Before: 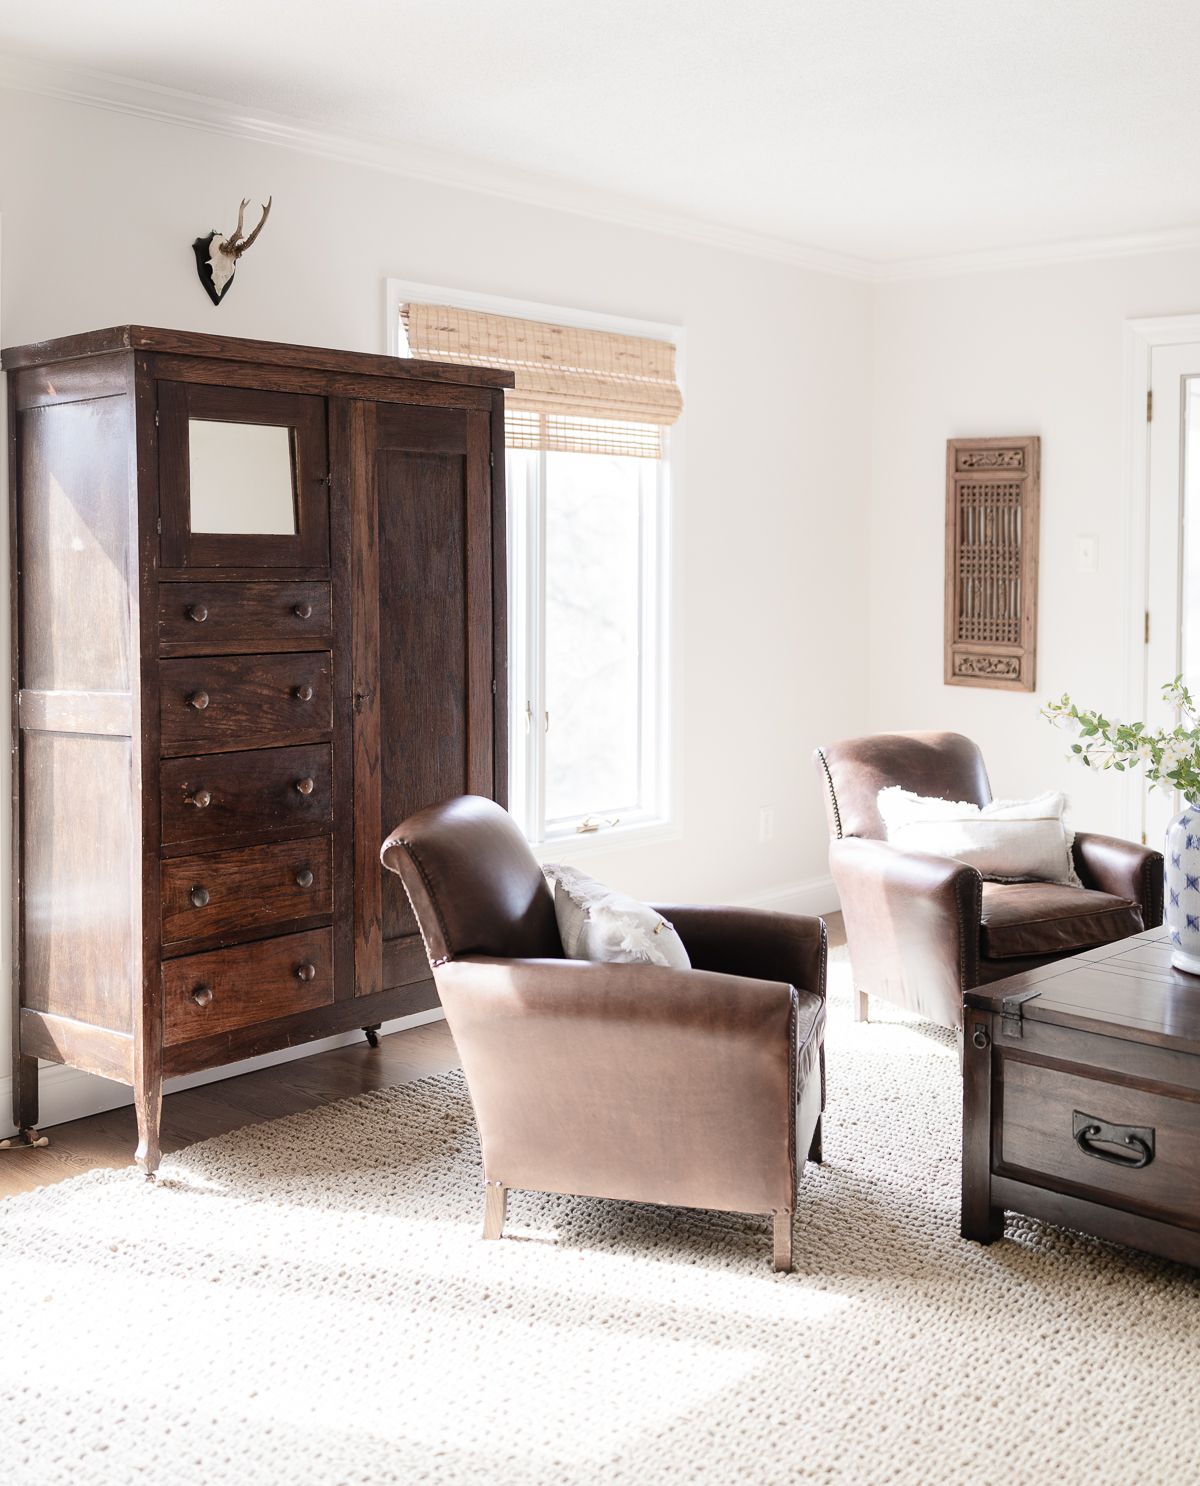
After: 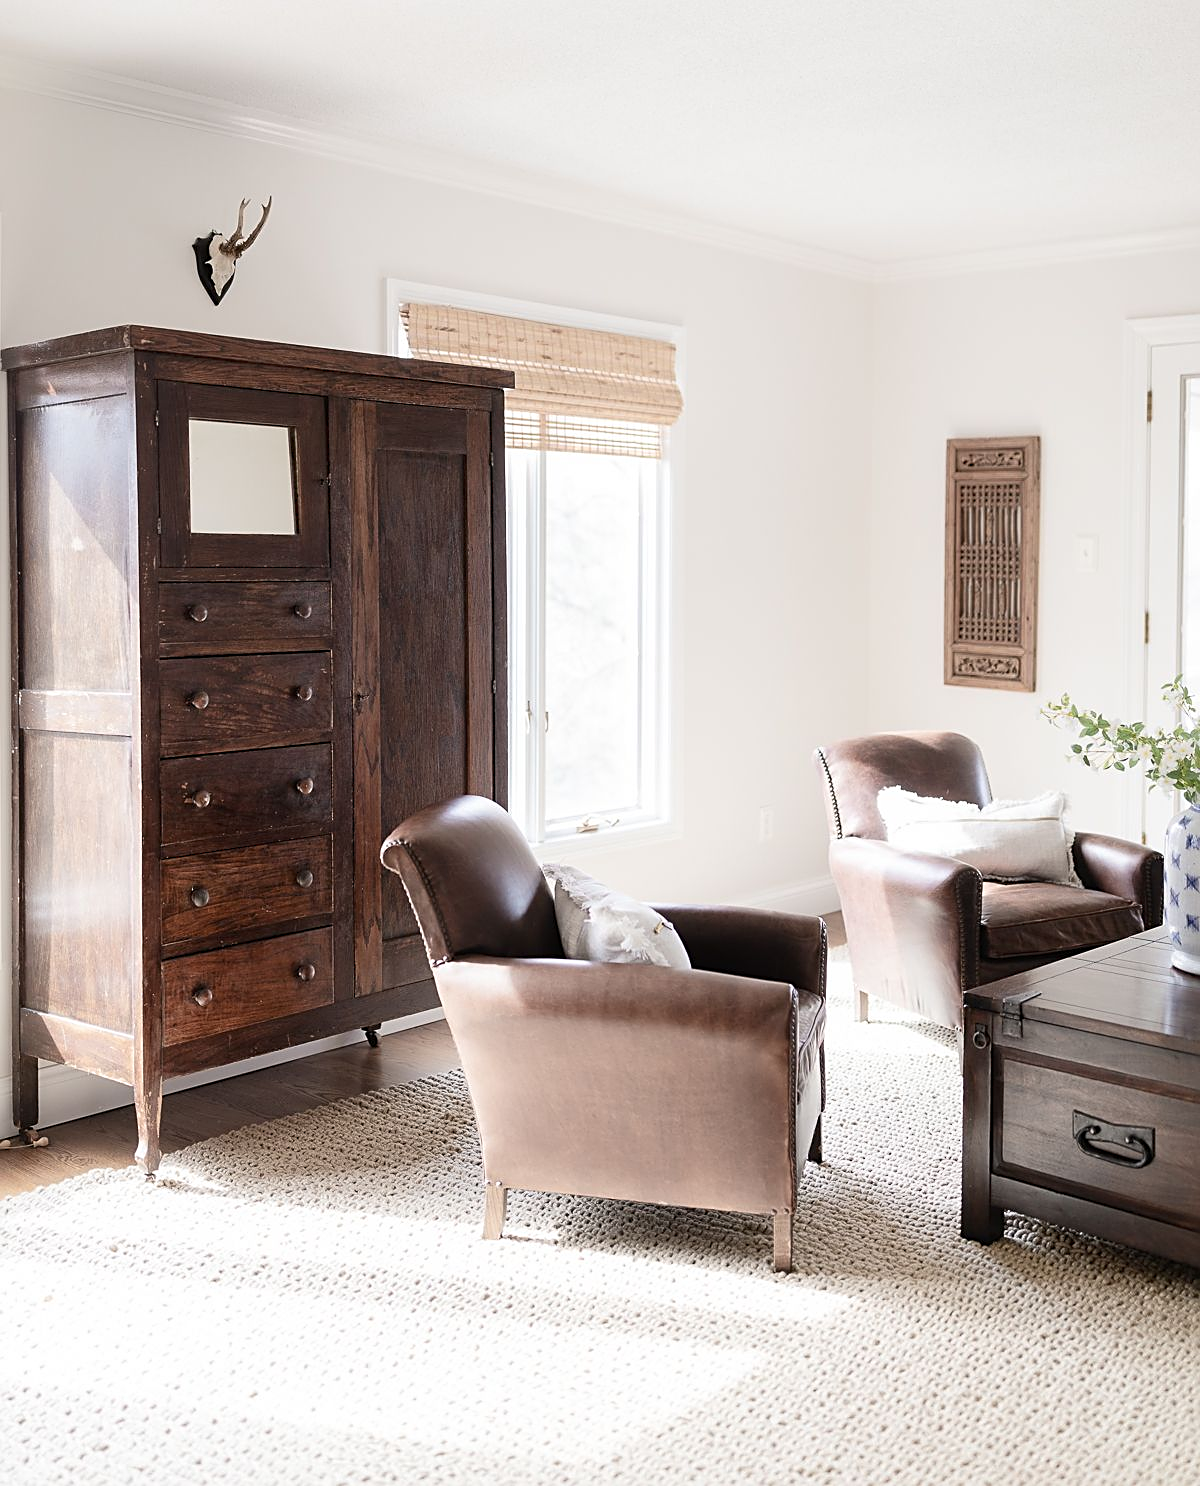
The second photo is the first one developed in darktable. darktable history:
sharpen: on, module defaults
levels: mode automatic, levels [0, 0.394, 0.787]
